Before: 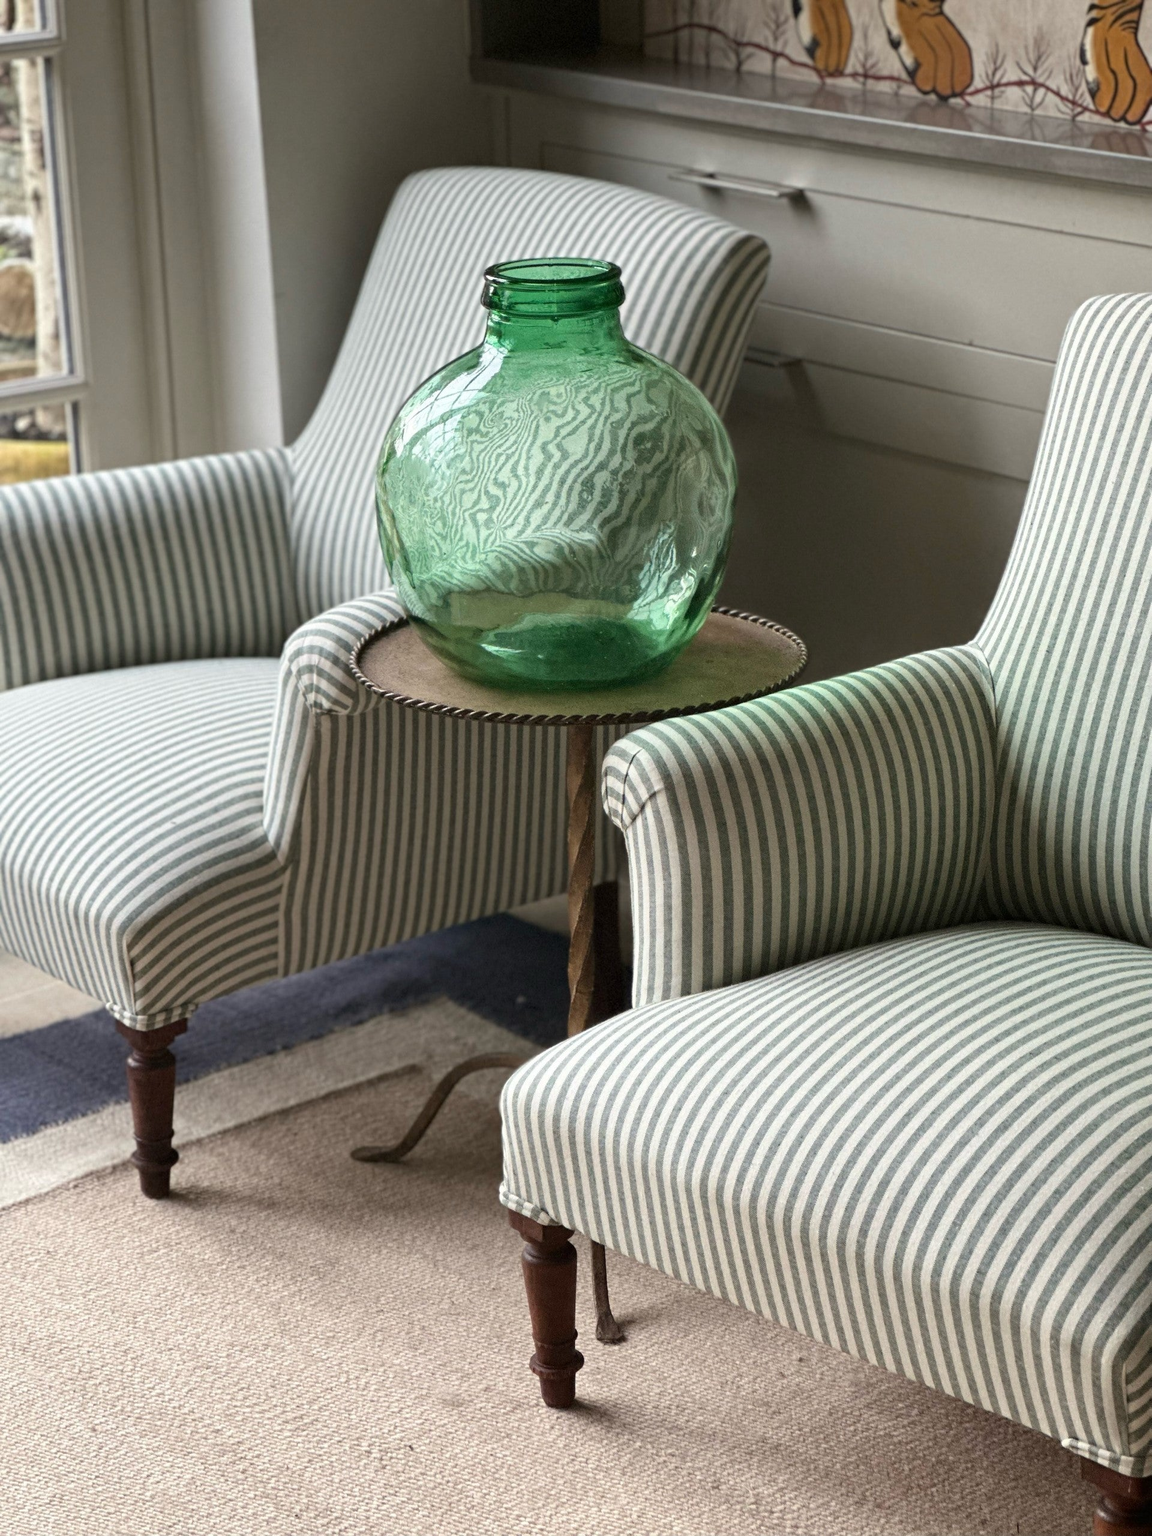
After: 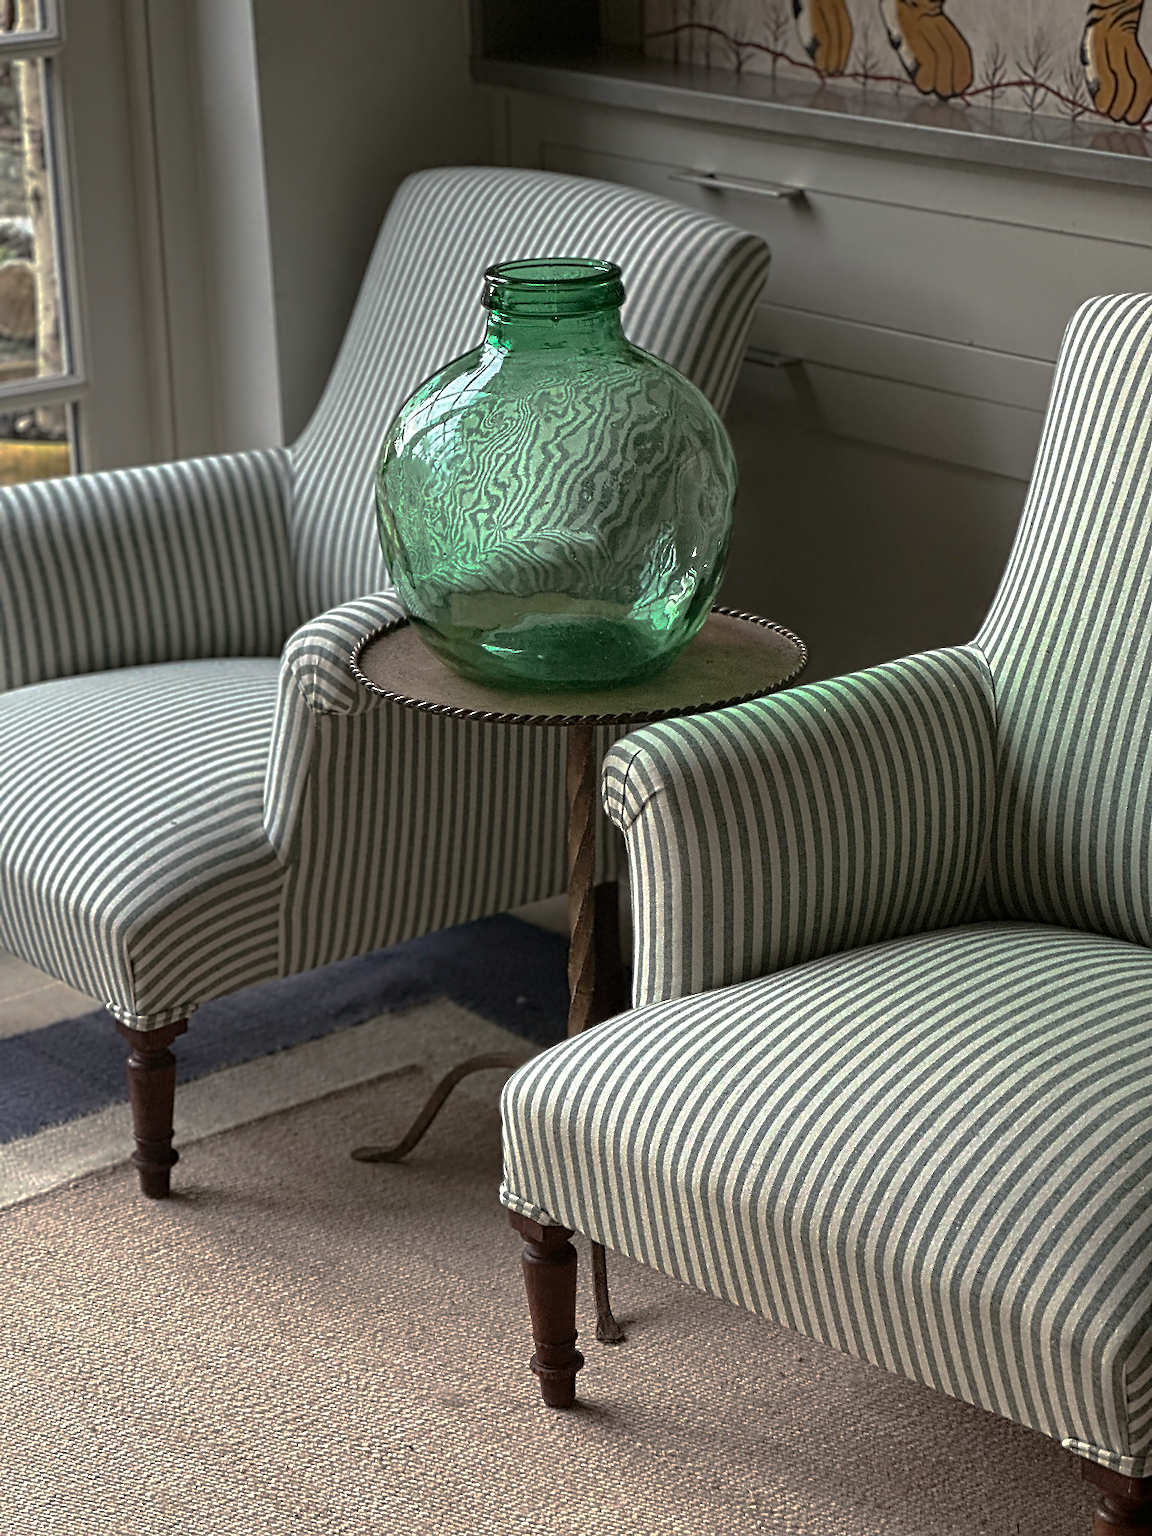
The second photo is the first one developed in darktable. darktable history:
base curve: curves: ch0 [(0, 0) (0.826, 0.587) (1, 1)], preserve colors none
contrast equalizer: y [[0.5, 0.5, 0.5, 0.515, 0.749, 0.84], [0.5 ×6], [0.5 ×6], [0, 0, 0, 0.001, 0.067, 0.262], [0 ×6]]
